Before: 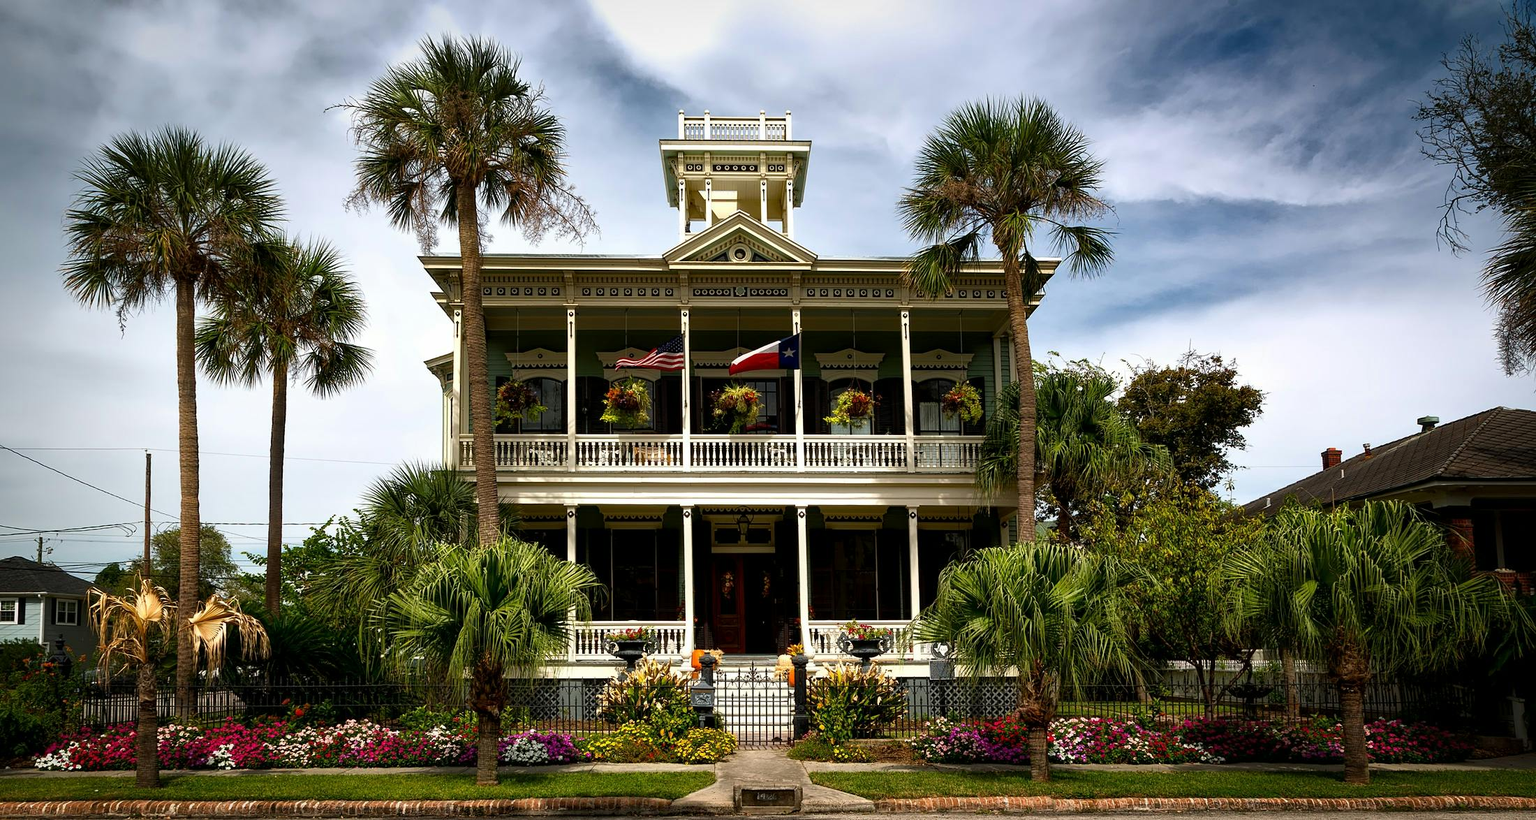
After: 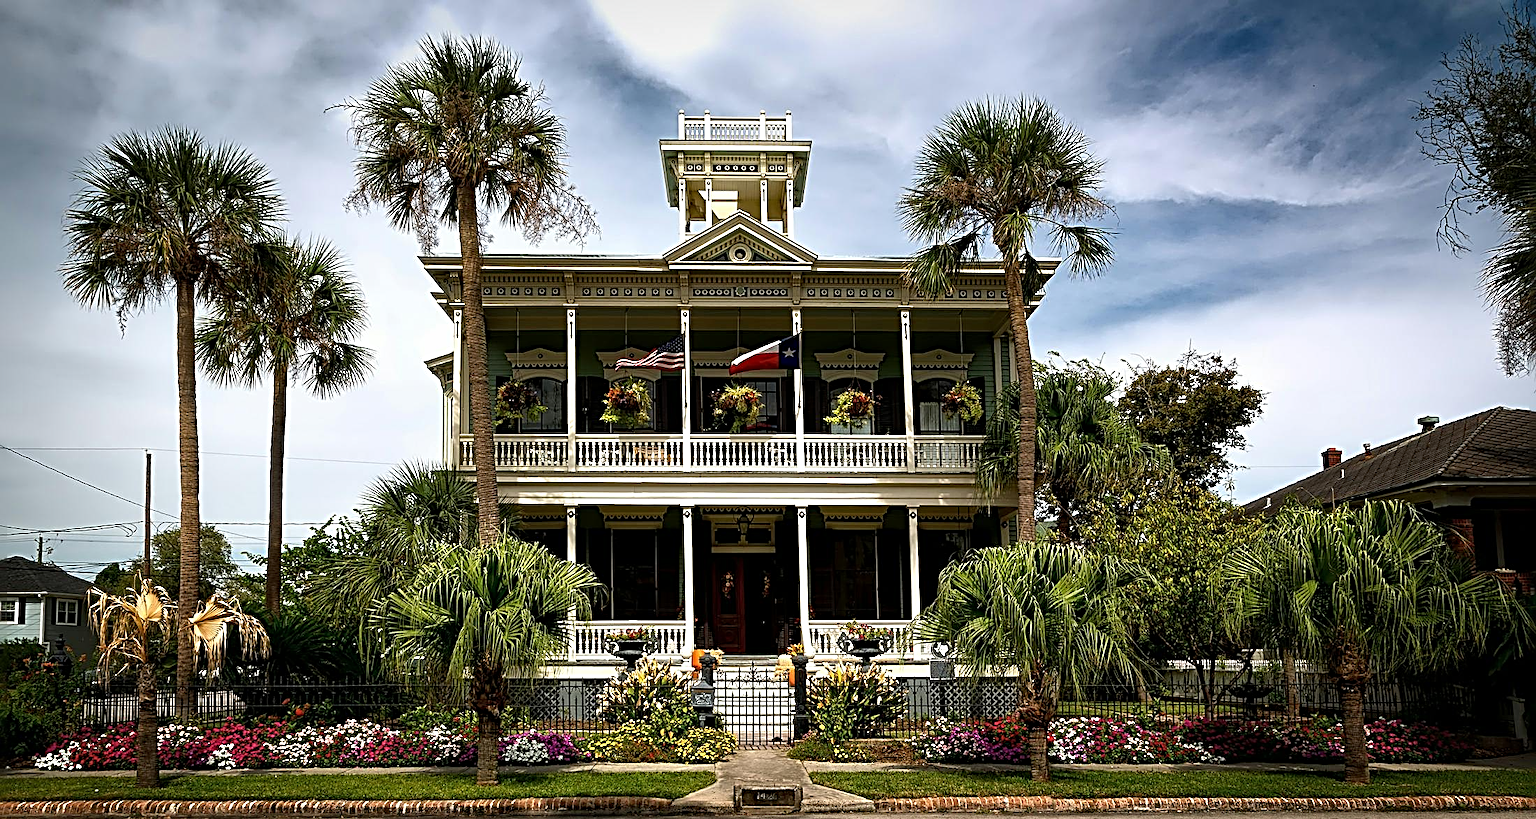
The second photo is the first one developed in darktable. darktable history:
color correction: highlights a* -0.182, highlights b* -0.124
sharpen: radius 3.69, amount 0.928
